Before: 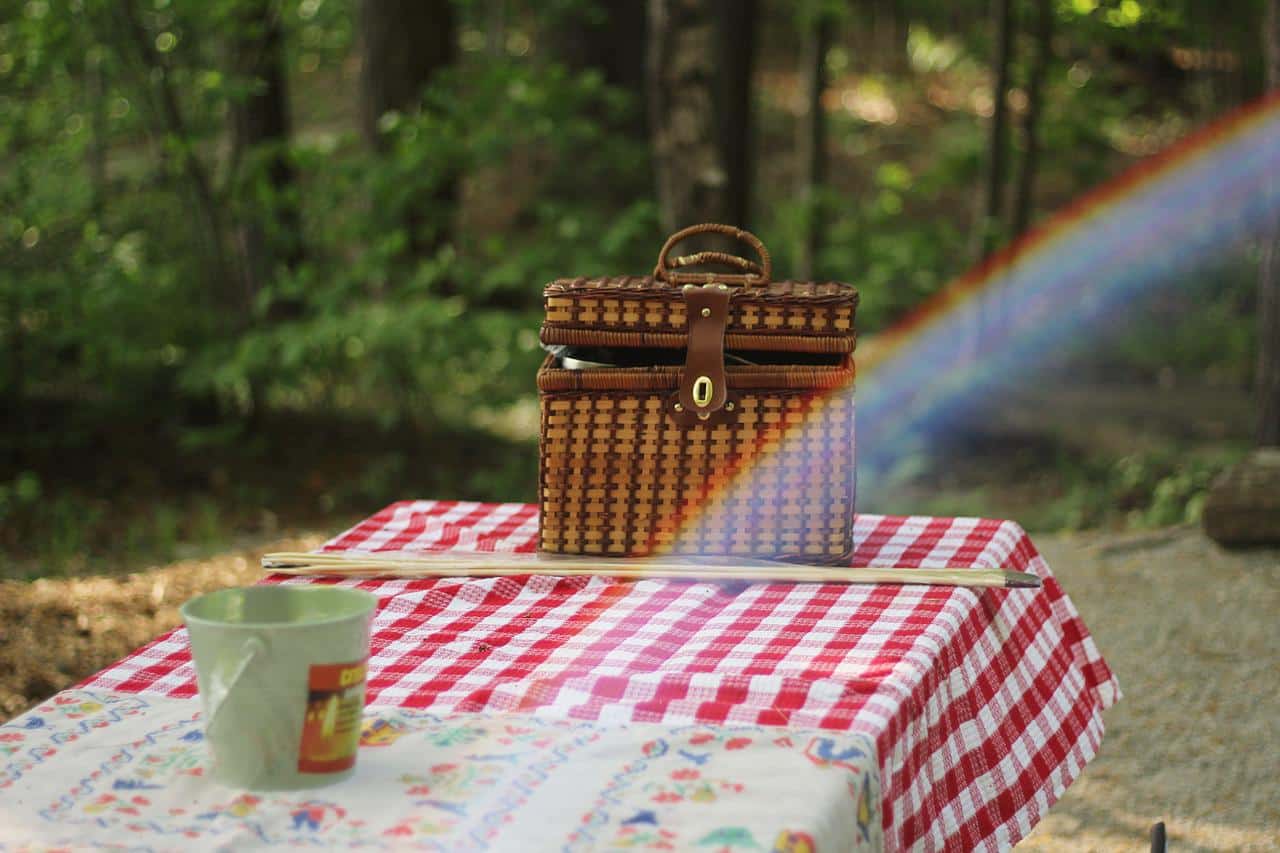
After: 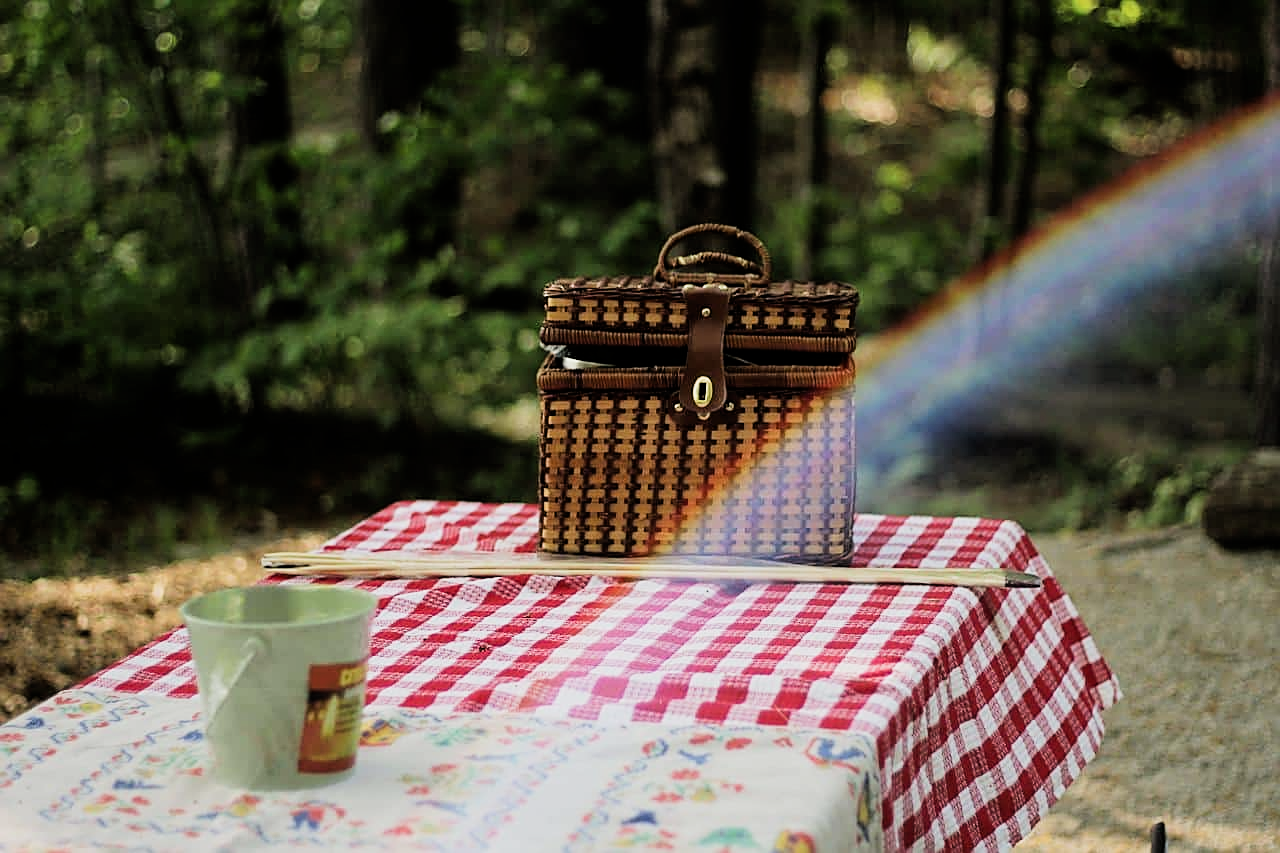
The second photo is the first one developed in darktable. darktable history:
sharpen: on, module defaults
exposure: exposure -0.021 EV, compensate highlight preservation false
filmic rgb: black relative exposure -5 EV, white relative exposure 3.5 EV, hardness 3.19, contrast 1.4, highlights saturation mix -50%
